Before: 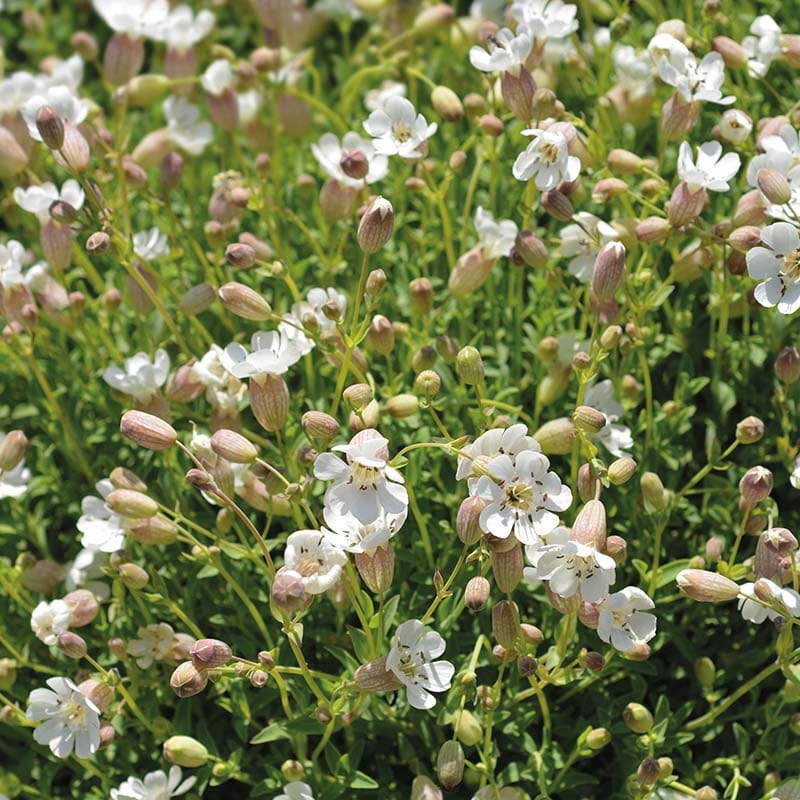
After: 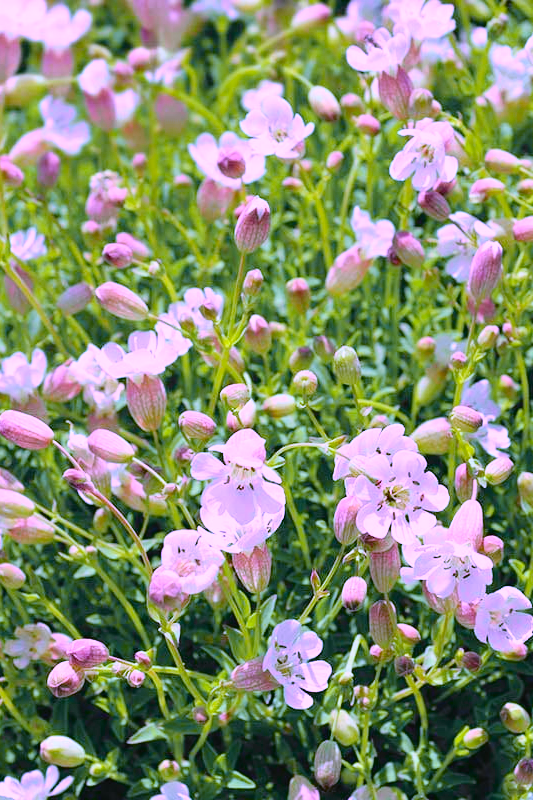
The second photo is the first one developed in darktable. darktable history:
crop: left 15.419%, right 17.914%
contrast brightness saturation: saturation 0.18
base curve: curves: ch0 [(0, 0) (0.283, 0.295) (1, 1)], preserve colors none
tone curve: curves: ch0 [(0, 0.013) (0.137, 0.121) (0.326, 0.386) (0.489, 0.573) (0.663, 0.749) (0.854, 0.897) (1, 0.974)]; ch1 [(0, 0) (0.366, 0.367) (0.475, 0.453) (0.494, 0.493) (0.504, 0.497) (0.544, 0.579) (0.562, 0.619) (0.622, 0.694) (1, 1)]; ch2 [(0, 0) (0.333, 0.346) (0.375, 0.375) (0.424, 0.43) (0.476, 0.492) (0.502, 0.503) (0.533, 0.541) (0.572, 0.615) (0.605, 0.656) (0.641, 0.709) (1, 1)], color space Lab, independent channels, preserve colors none
white balance: red 0.98, blue 1.61
